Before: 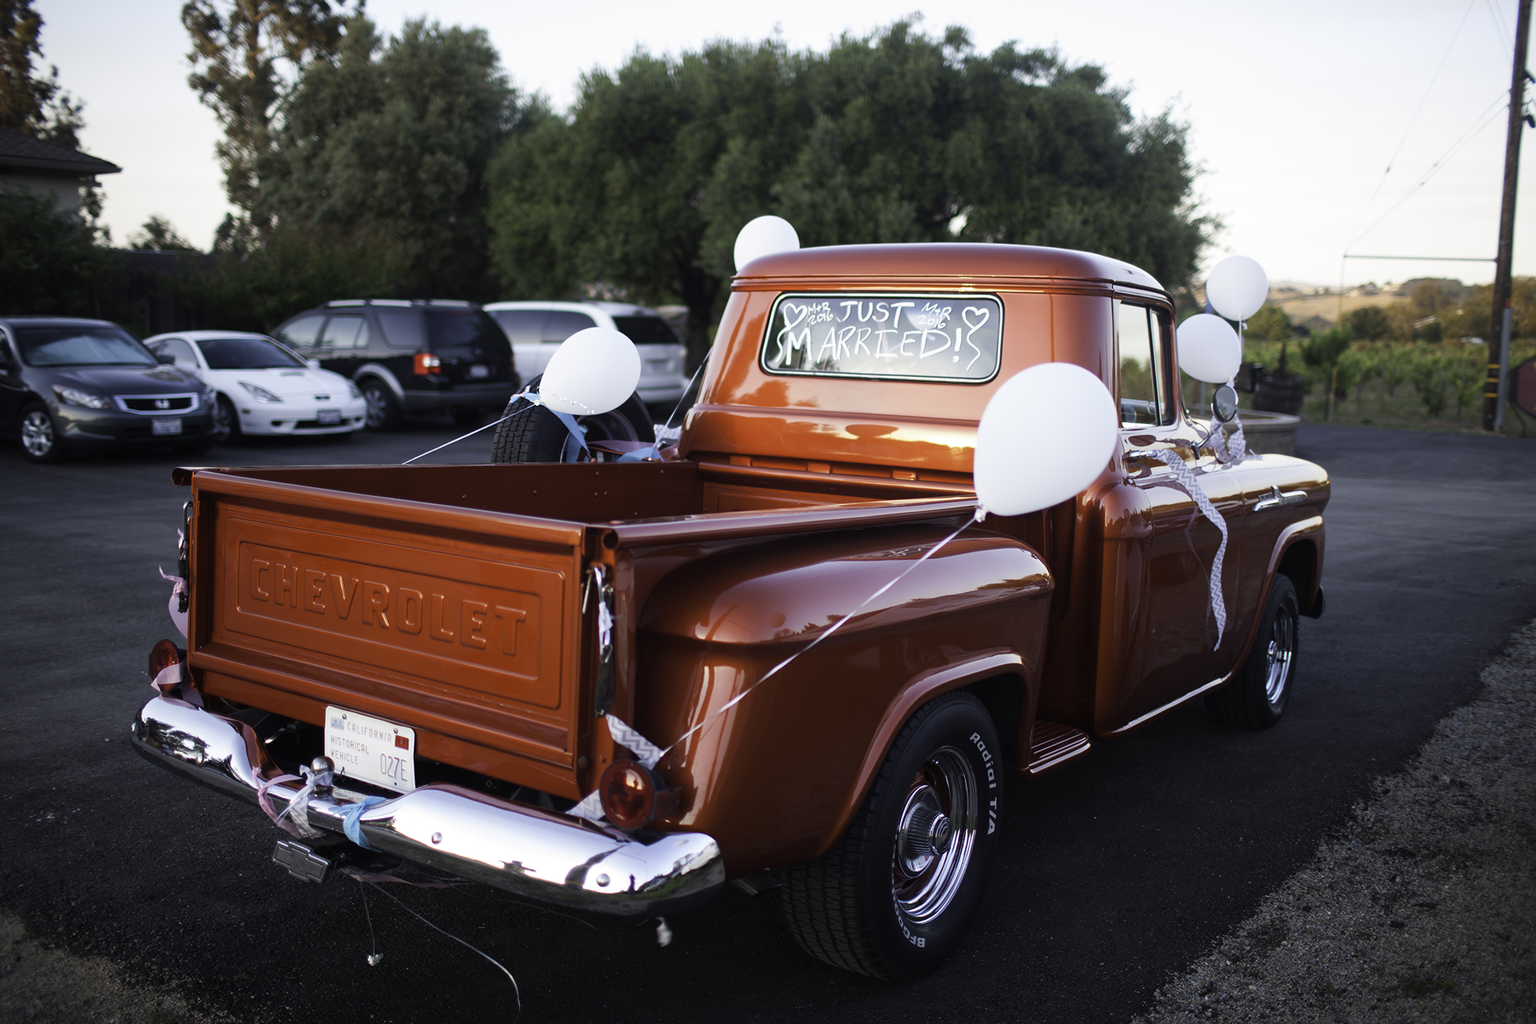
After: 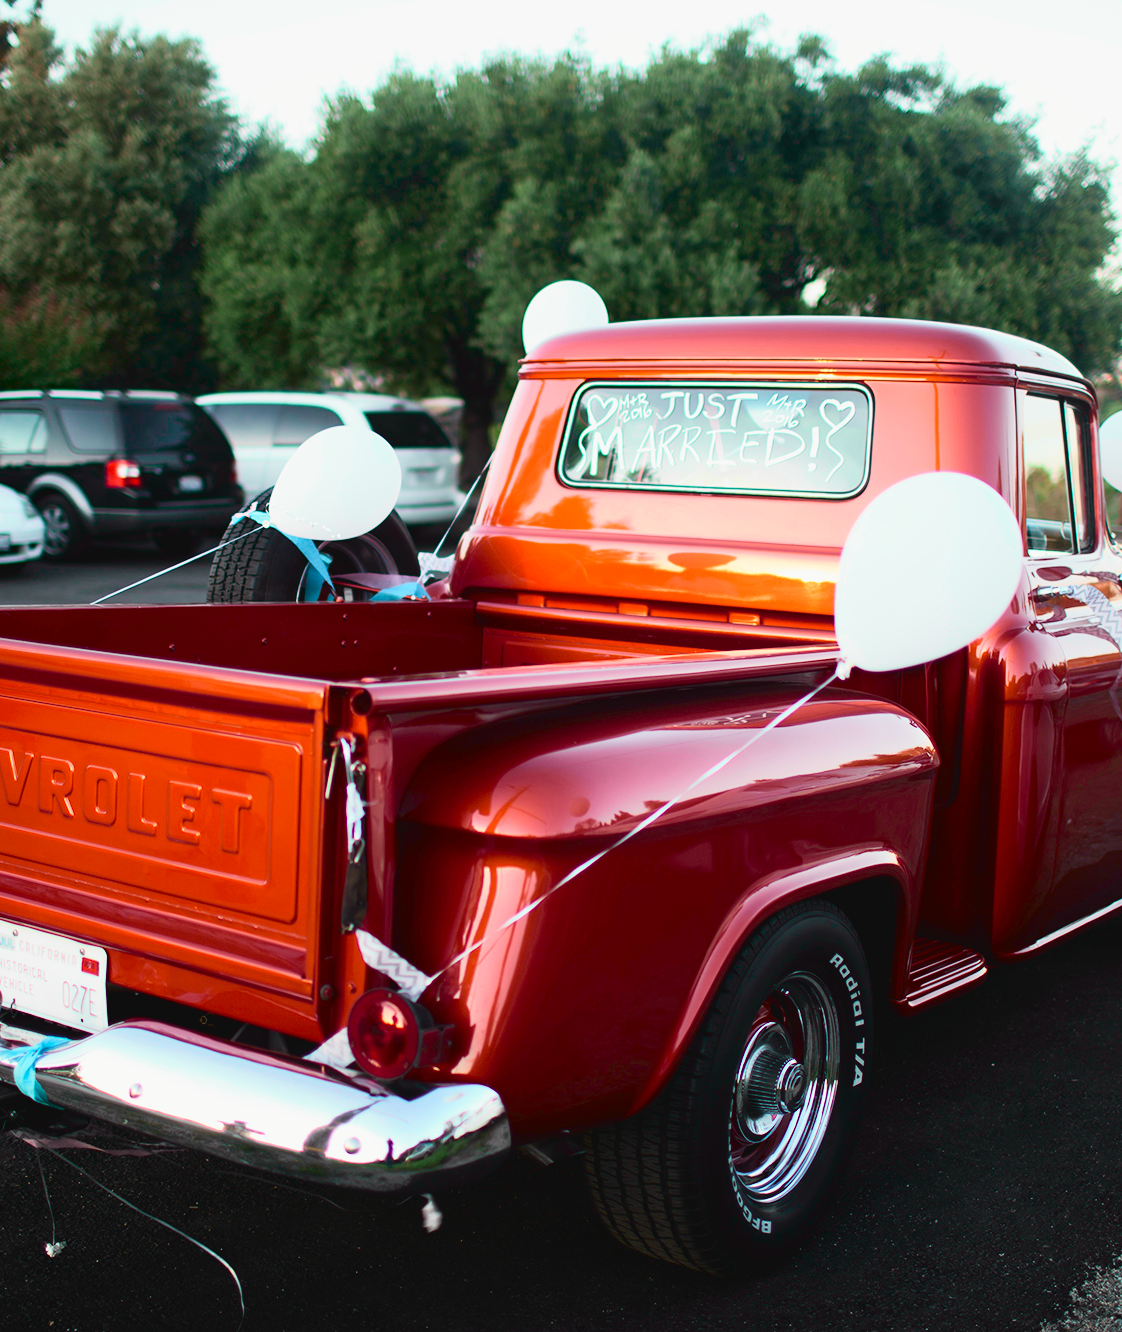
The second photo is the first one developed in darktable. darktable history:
tone curve: curves: ch0 [(0, 0.036) (0.037, 0.042) (0.167, 0.143) (0.433, 0.502) (0.531, 0.637) (0.696, 0.825) (0.856, 0.92) (1, 0.98)]; ch1 [(0, 0) (0.424, 0.383) (0.482, 0.459) (0.501, 0.5) (0.522, 0.526) (0.559, 0.563) (0.604, 0.646) (0.715, 0.729) (1, 1)]; ch2 [(0, 0) (0.369, 0.388) (0.45, 0.48) (0.499, 0.502) (0.504, 0.504) (0.512, 0.526) (0.581, 0.595) (0.708, 0.786) (1, 1)], color space Lab, independent channels, preserve colors none
crop: left 21.674%, right 22.086%
exposure: exposure 0.014 EV, compensate highlight preservation false
